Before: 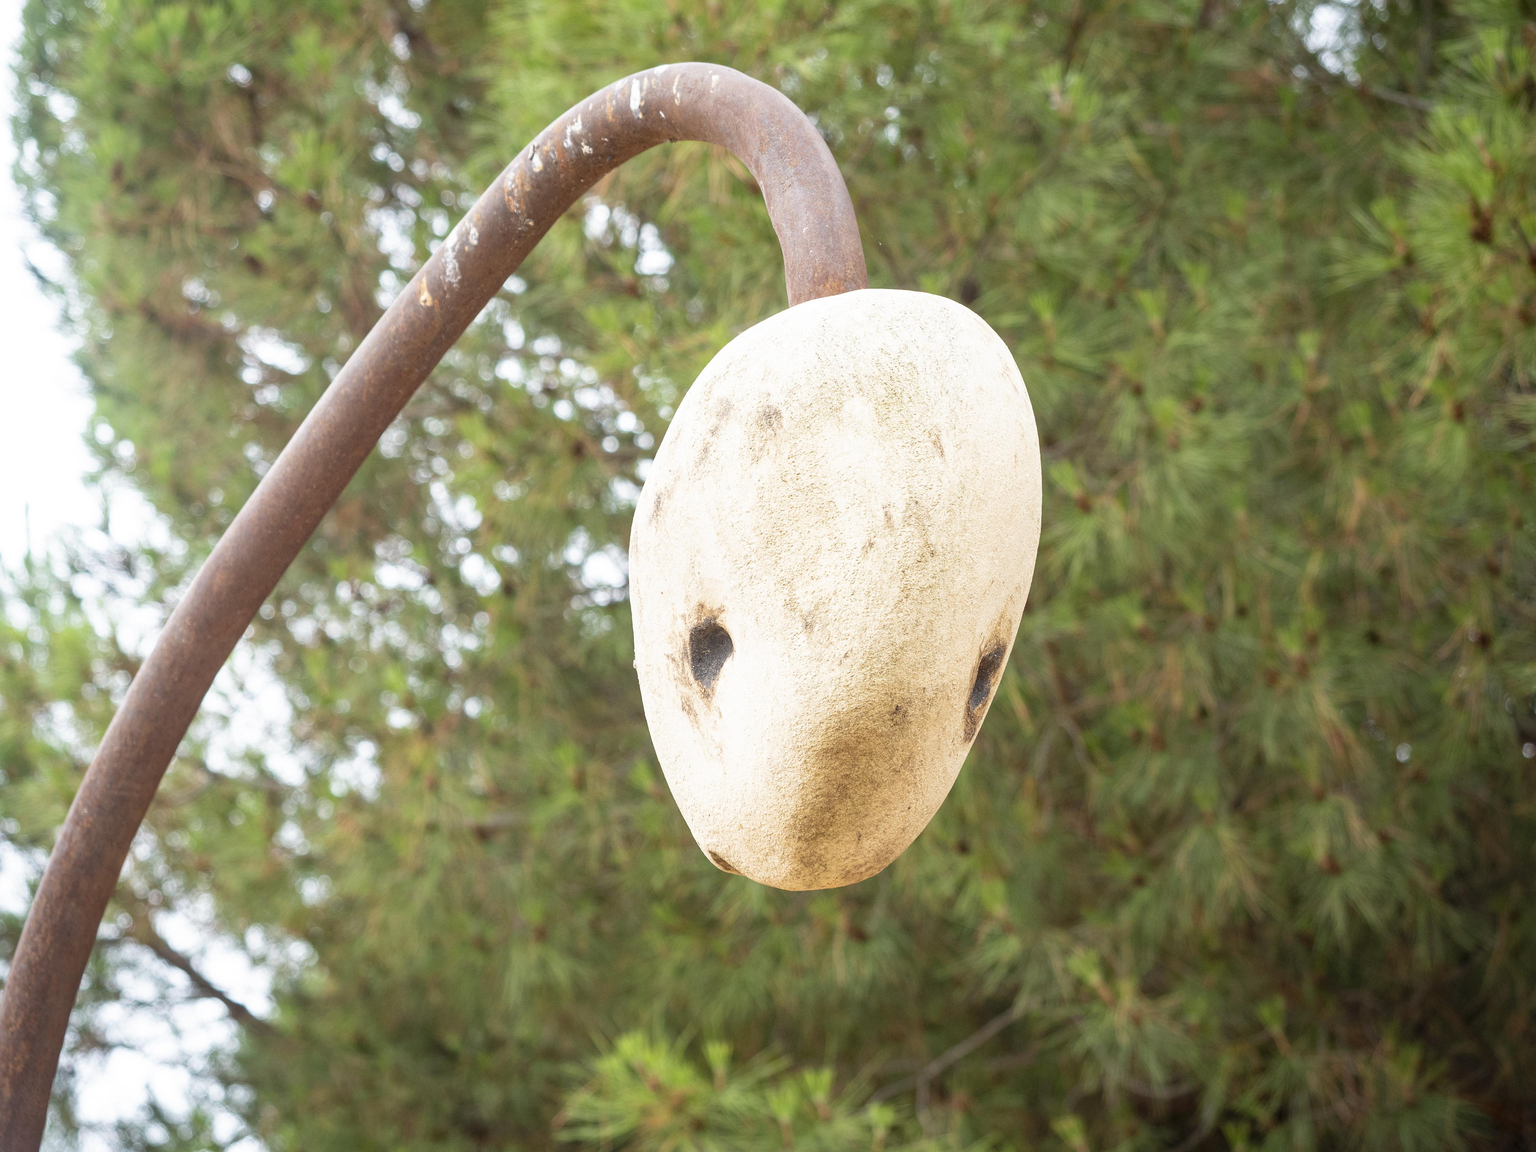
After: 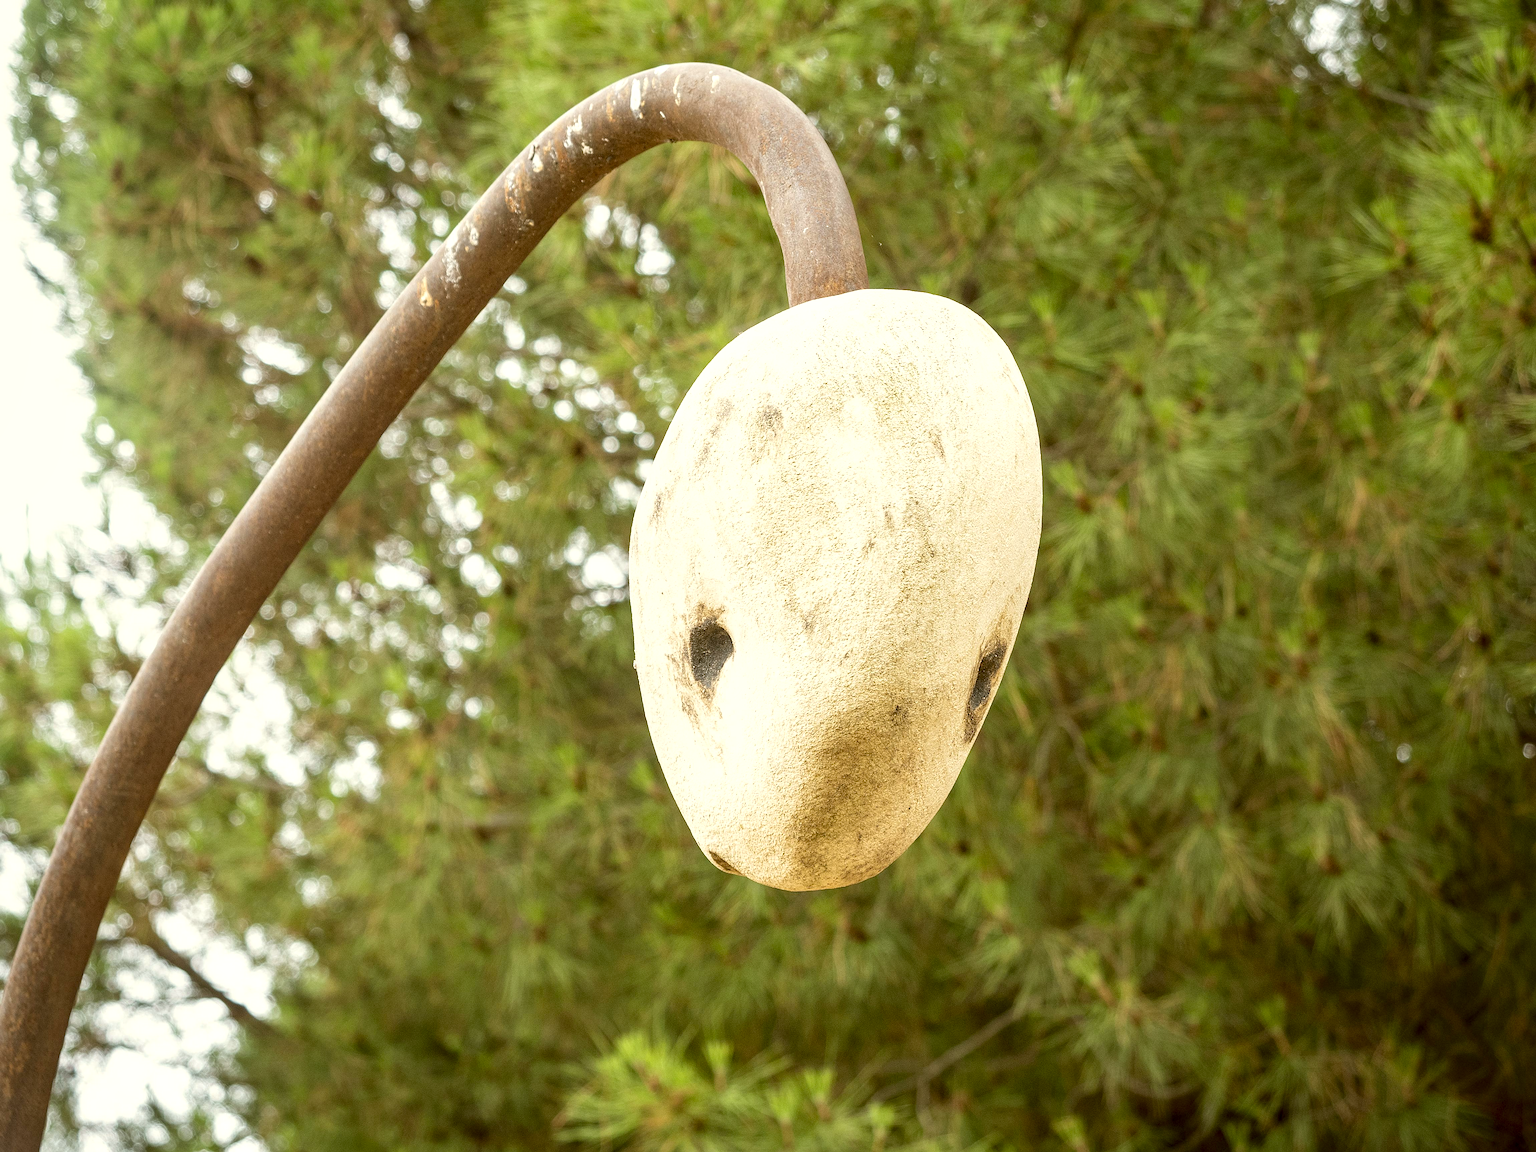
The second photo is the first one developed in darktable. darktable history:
sharpen: on, module defaults
color correction: highlights a* -1.43, highlights b* 10.12, shadows a* 0.395, shadows b* 19.35
local contrast: highlights 25%, shadows 75%, midtone range 0.75
